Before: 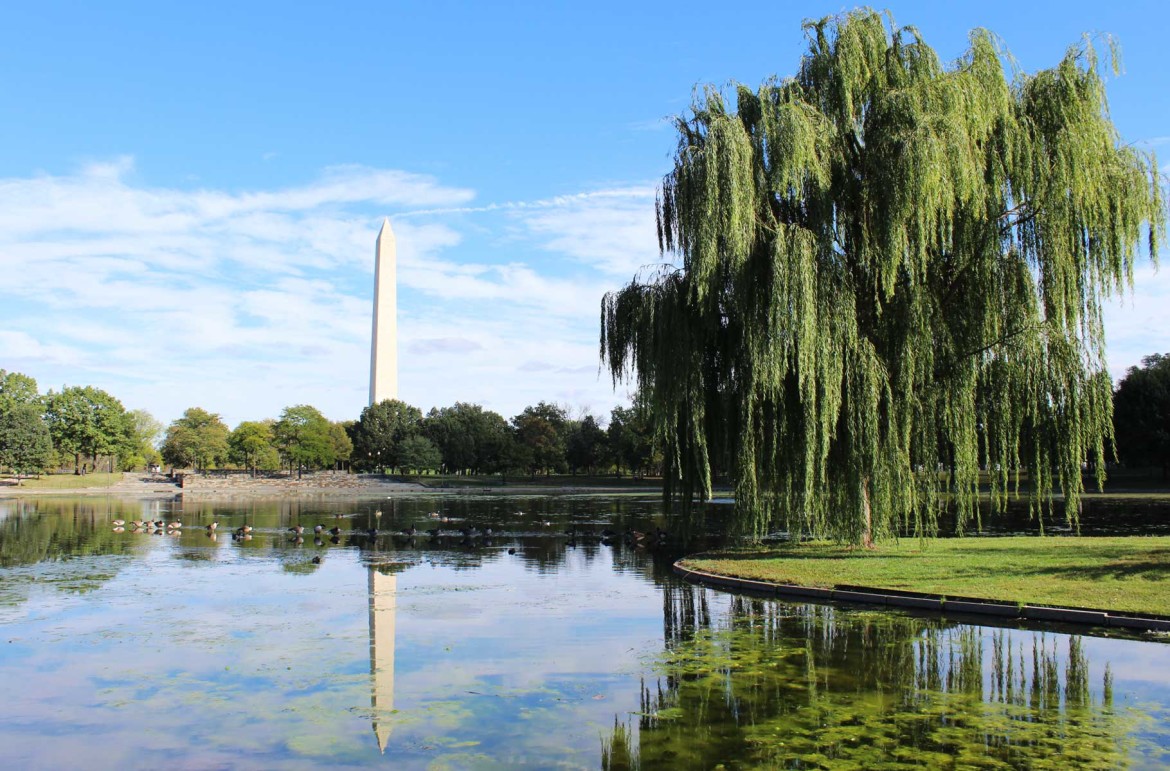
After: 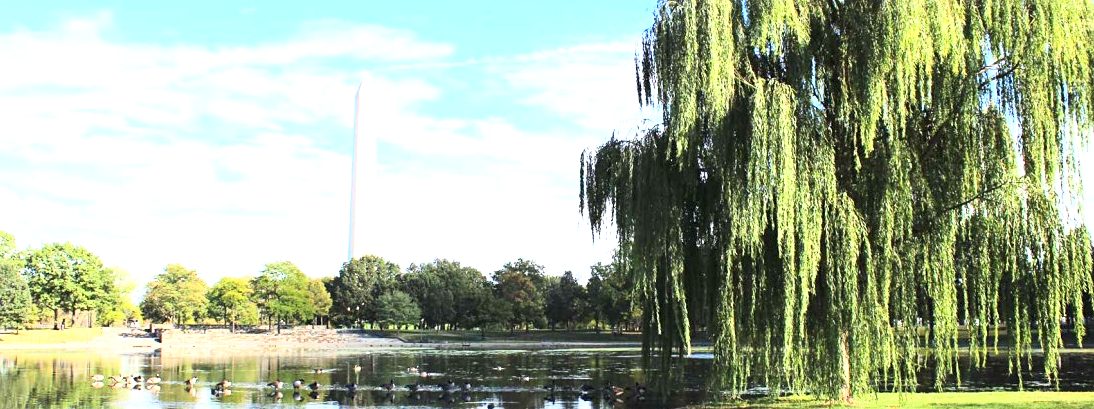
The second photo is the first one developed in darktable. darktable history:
exposure: black level correction 0, exposure 1.1 EV, compensate highlight preservation false
crop: left 1.835%, top 18.922%, right 4.647%, bottom 27.933%
base curve: curves: ch0 [(0, 0) (0.579, 0.807) (1, 1)]
sharpen: amount 0.209
